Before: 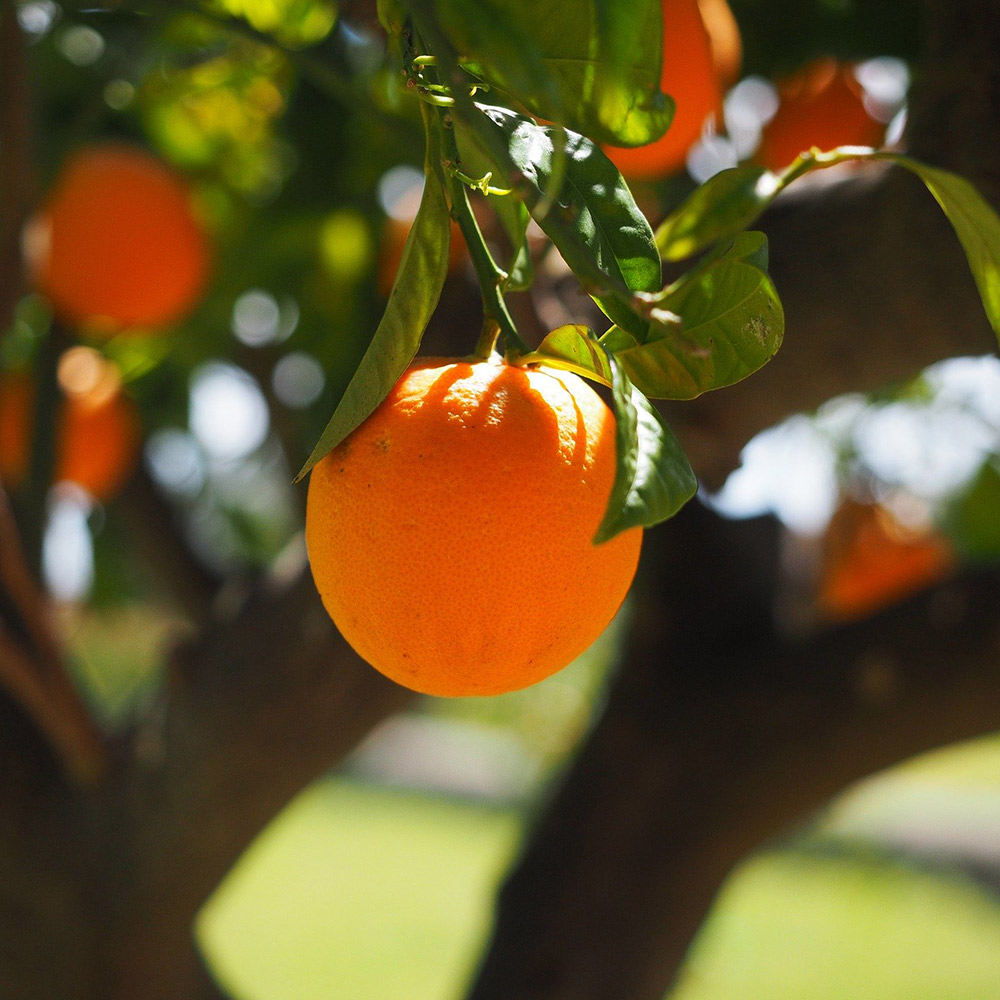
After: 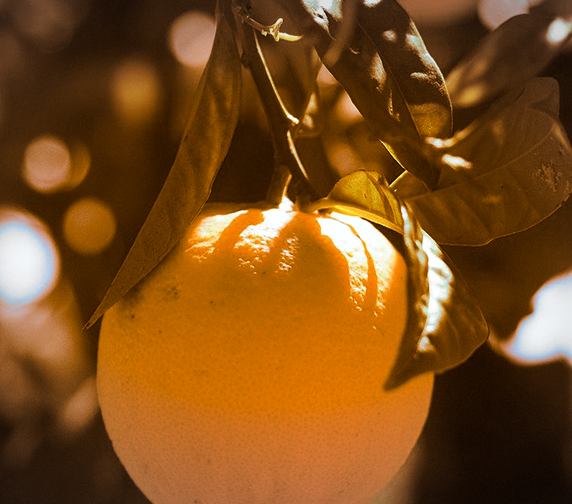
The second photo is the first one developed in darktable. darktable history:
split-toning: shadows › hue 26°, shadows › saturation 0.92, highlights › hue 40°, highlights › saturation 0.92, balance -63, compress 0%
vignetting: fall-off radius 100%, width/height ratio 1.337
crop: left 20.932%, top 15.471%, right 21.848%, bottom 34.081%
color correction: highlights a* -4.18, highlights b* -10.81
